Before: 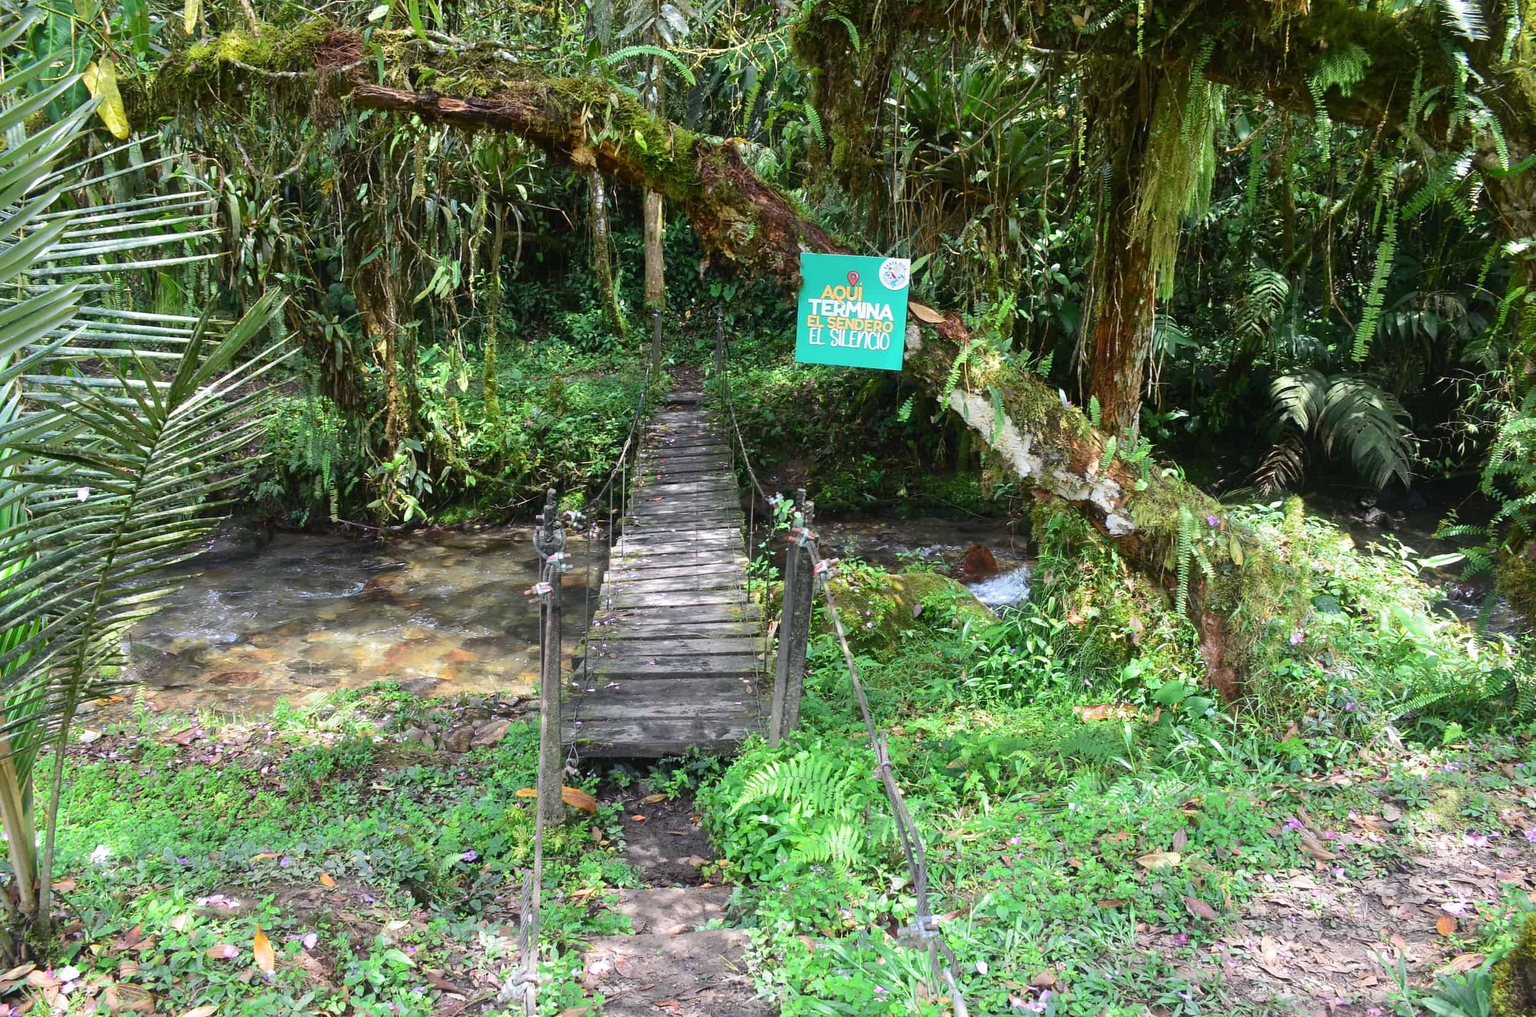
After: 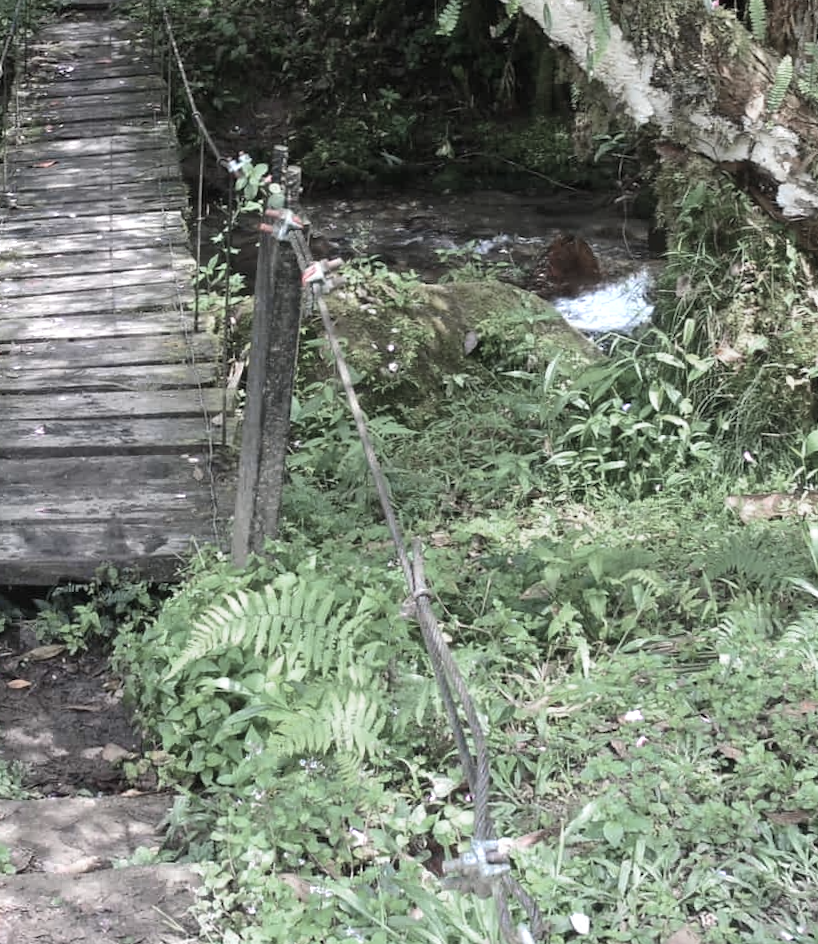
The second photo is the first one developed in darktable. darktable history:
sharpen: radius 2.883, amount 0.868, threshold 47.523
color zones: curves: ch0 [(0, 0.613) (0.01, 0.613) (0.245, 0.448) (0.498, 0.529) (0.642, 0.665) (0.879, 0.777) (0.99, 0.613)]; ch1 [(0, 0.272) (0.219, 0.127) (0.724, 0.346)]
crop: left 40.878%, top 39.176%, right 25.993%, bottom 3.081%
rotate and perspective: rotation -0.45°, automatic cropping original format, crop left 0.008, crop right 0.992, crop top 0.012, crop bottom 0.988
